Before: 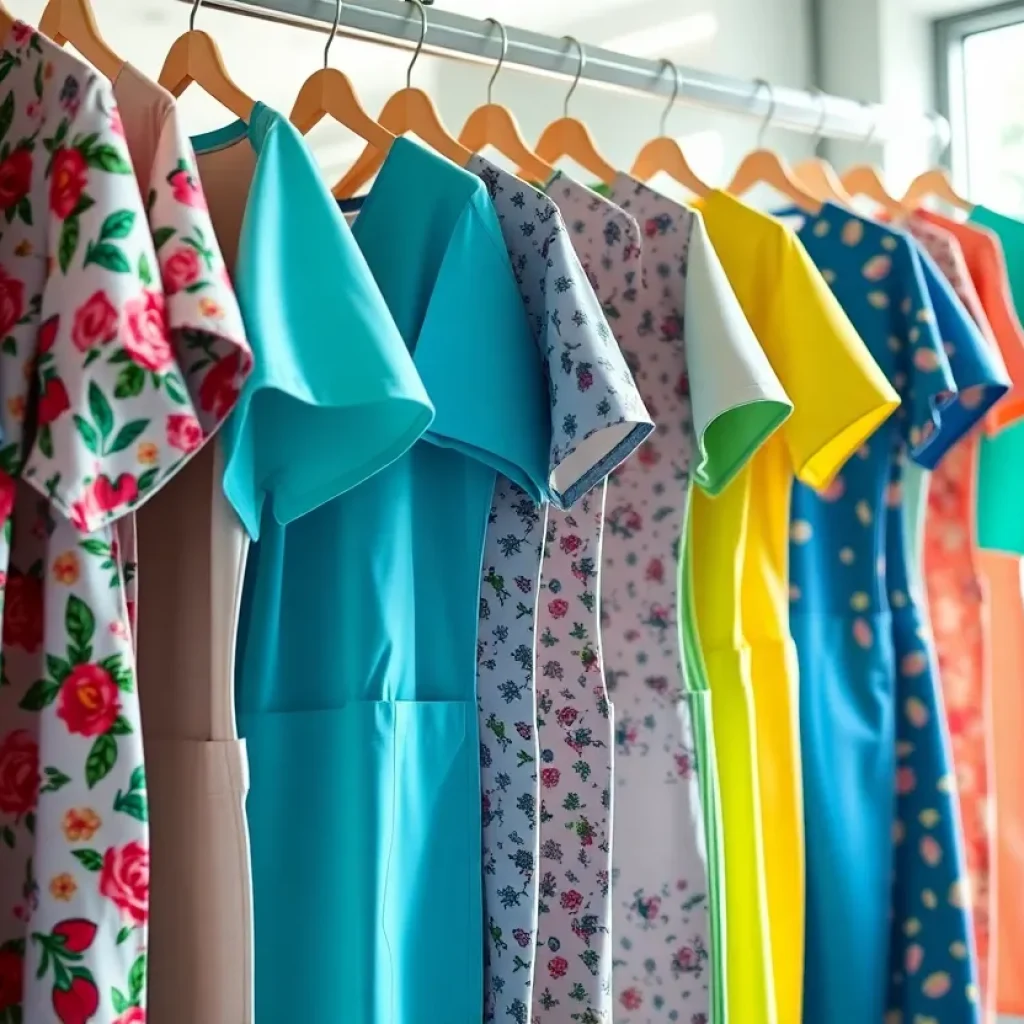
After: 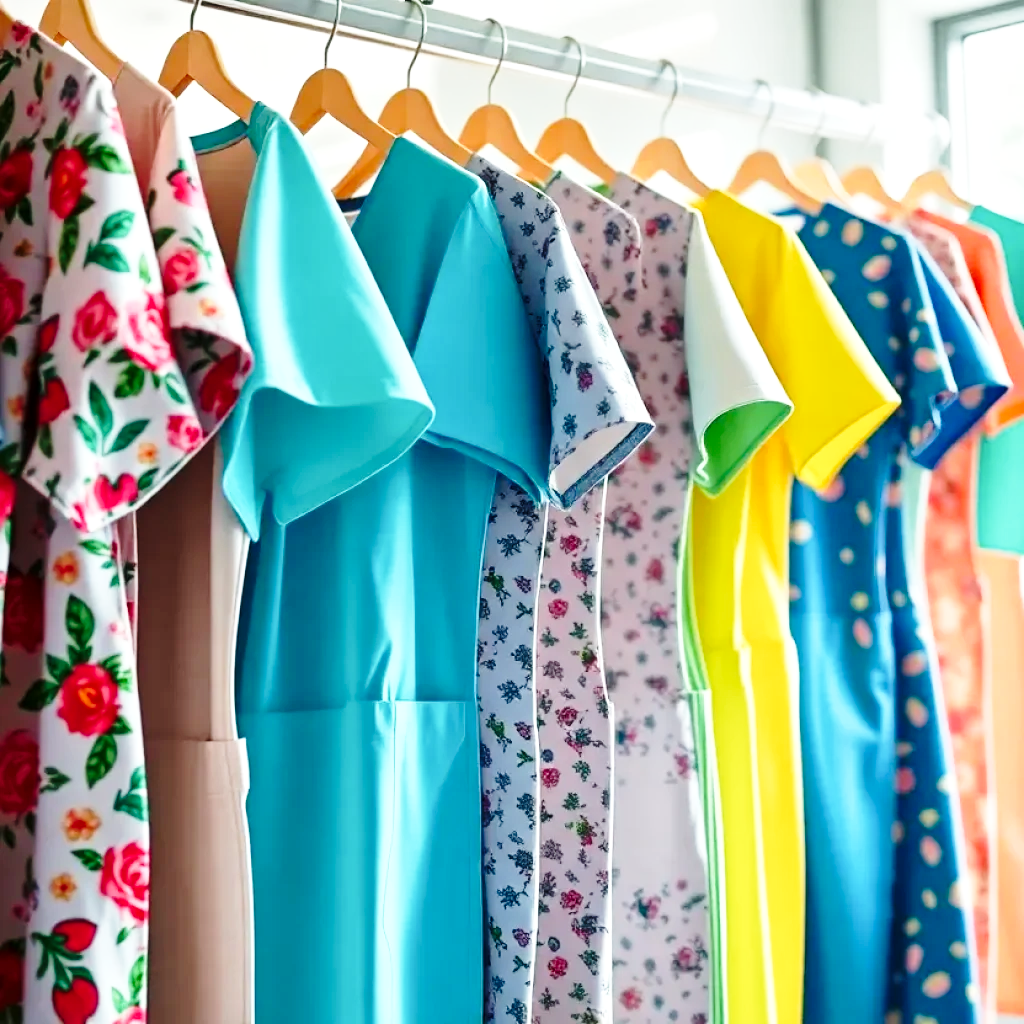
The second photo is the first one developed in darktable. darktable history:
local contrast: mode bilateral grid, contrast 27, coarseness 16, detail 115%, midtone range 0.2
base curve: curves: ch0 [(0, 0) (0.028, 0.03) (0.121, 0.232) (0.46, 0.748) (0.859, 0.968) (1, 1)], preserve colors none
